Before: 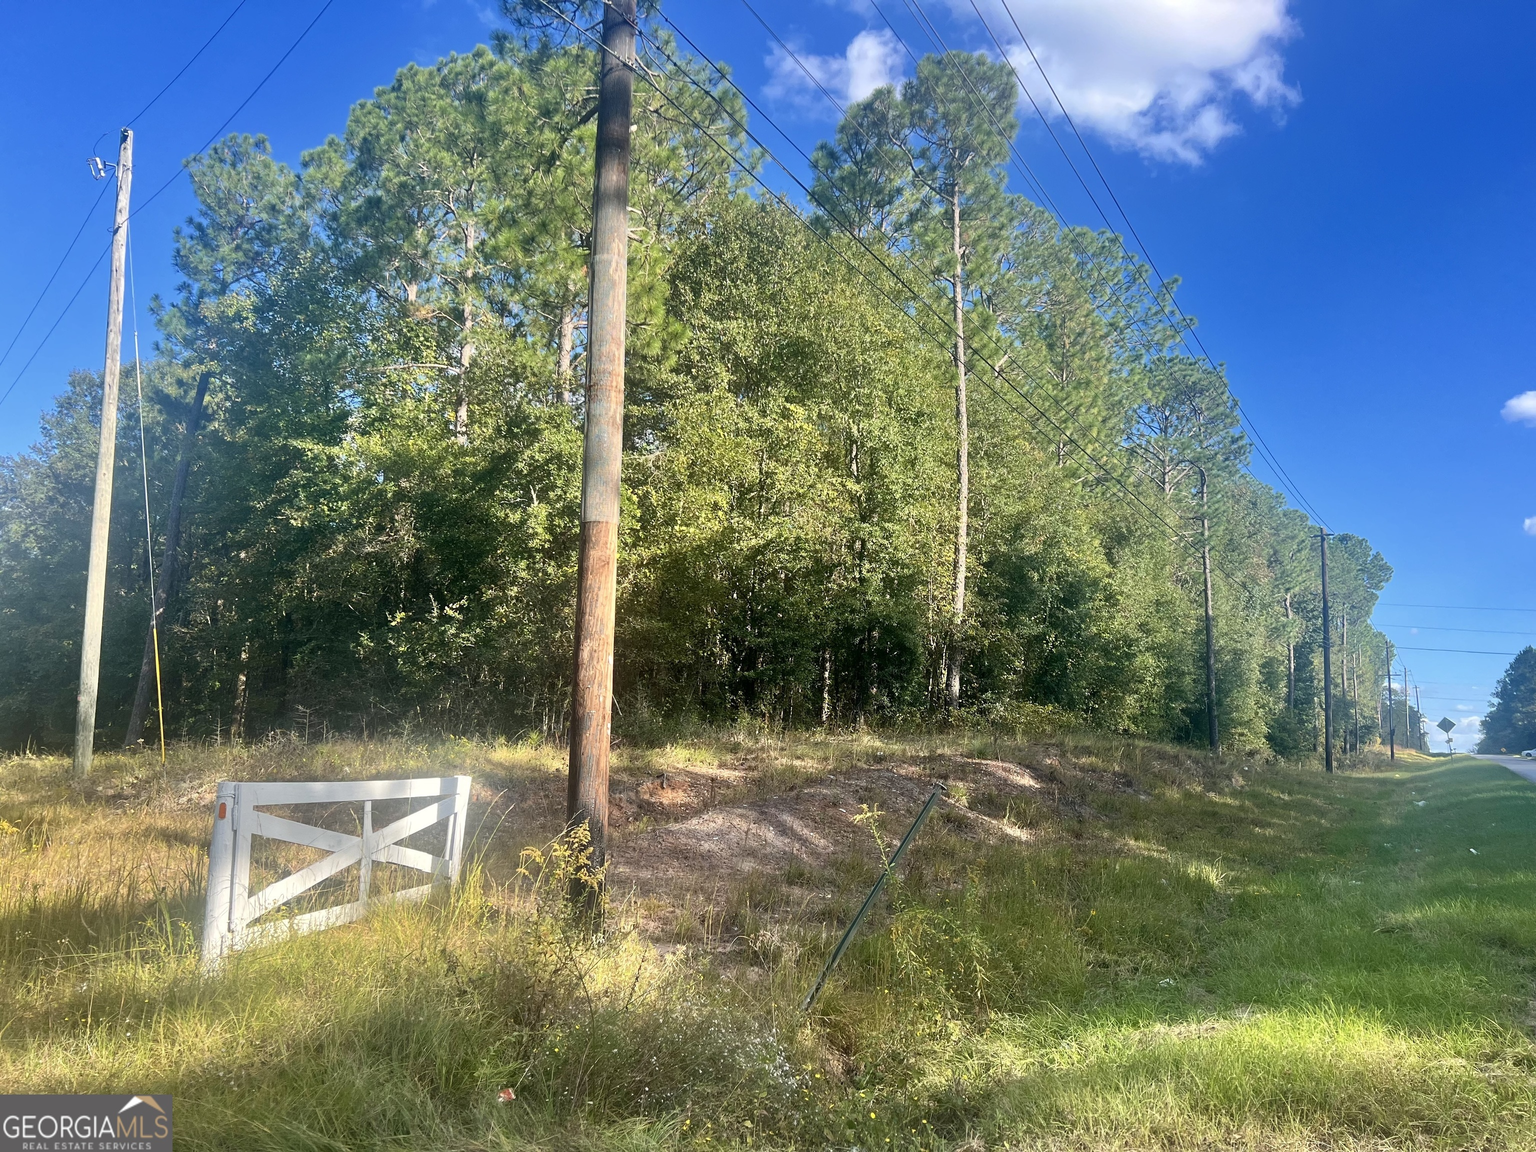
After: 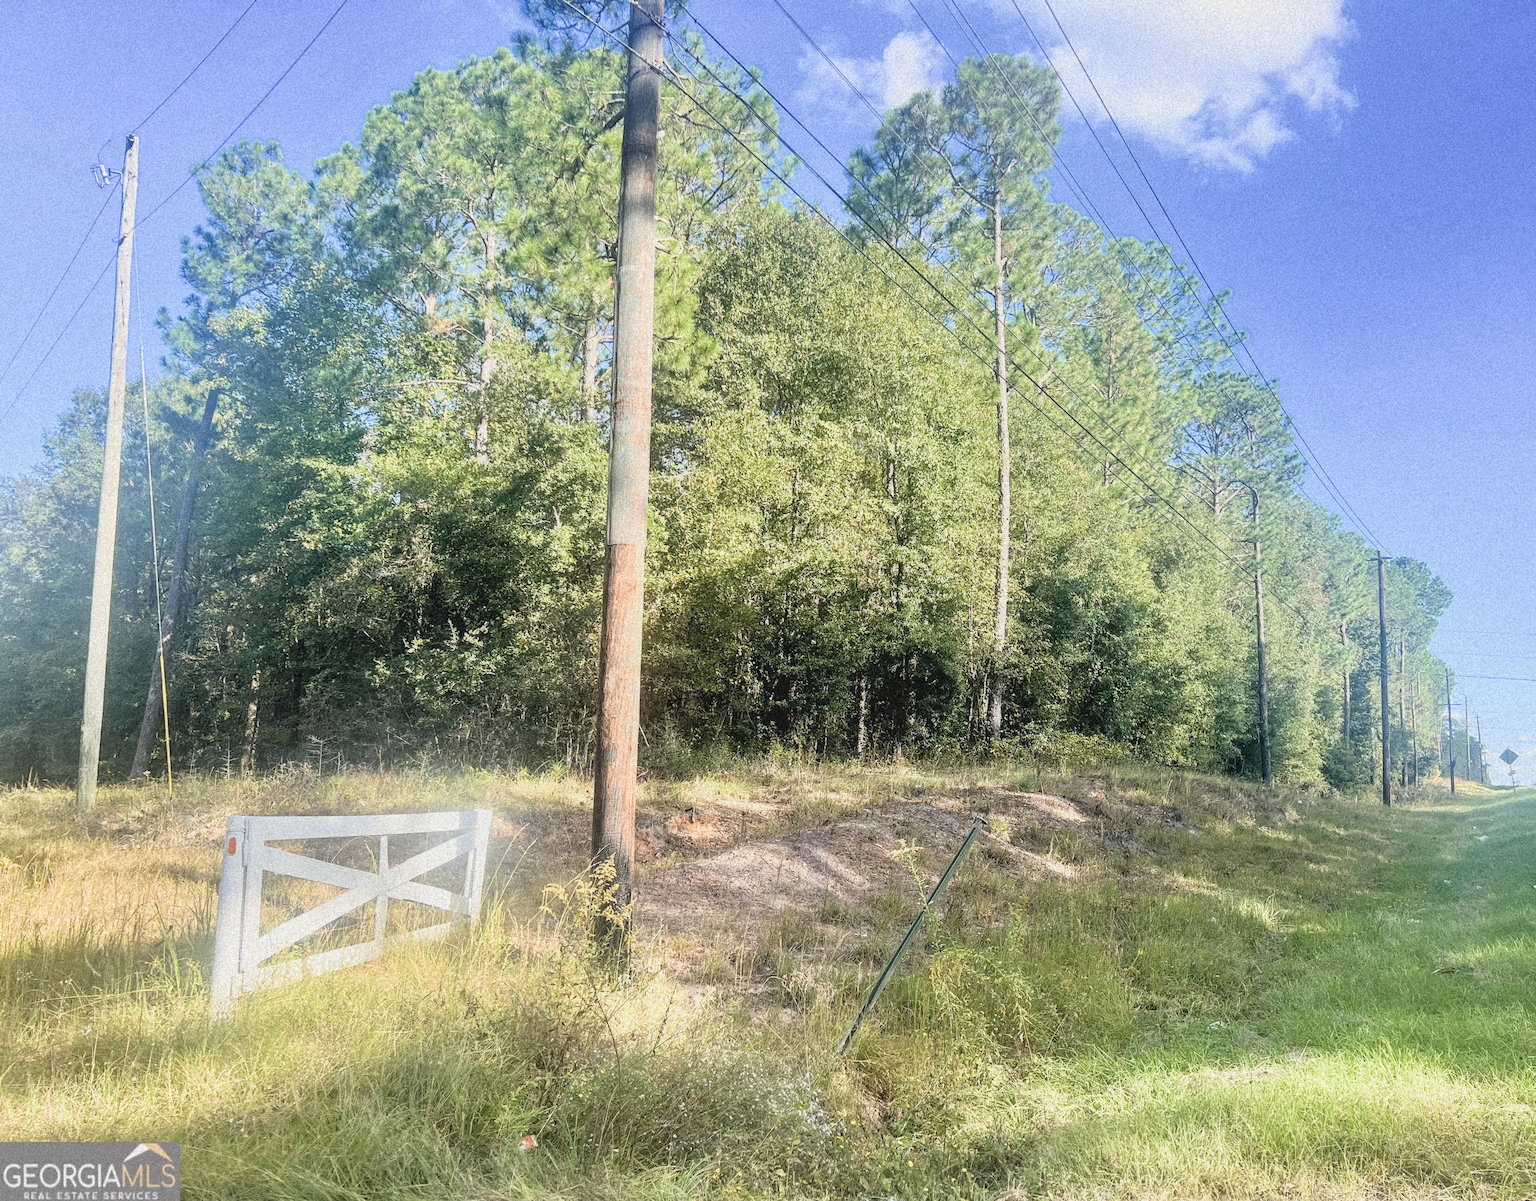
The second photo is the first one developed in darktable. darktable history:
filmic rgb: black relative exposure -7.75 EV, white relative exposure 4.4 EV, threshold 3 EV, hardness 3.76, latitude 50%, contrast 1.1, color science v5 (2021), contrast in shadows safe, contrast in highlights safe, enable highlight reconstruction true
exposure: exposure 1 EV, compensate highlight preservation false
crop: right 4.126%, bottom 0.031%
contrast equalizer: y [[0.5 ×6], [0.5 ×6], [0.5, 0.5, 0.501, 0.545, 0.707, 0.863], [0 ×6], [0 ×6]]
local contrast: on, module defaults
grain: strength 35%, mid-tones bias 0%
contrast brightness saturation: contrast -0.15, brightness 0.05, saturation -0.12
